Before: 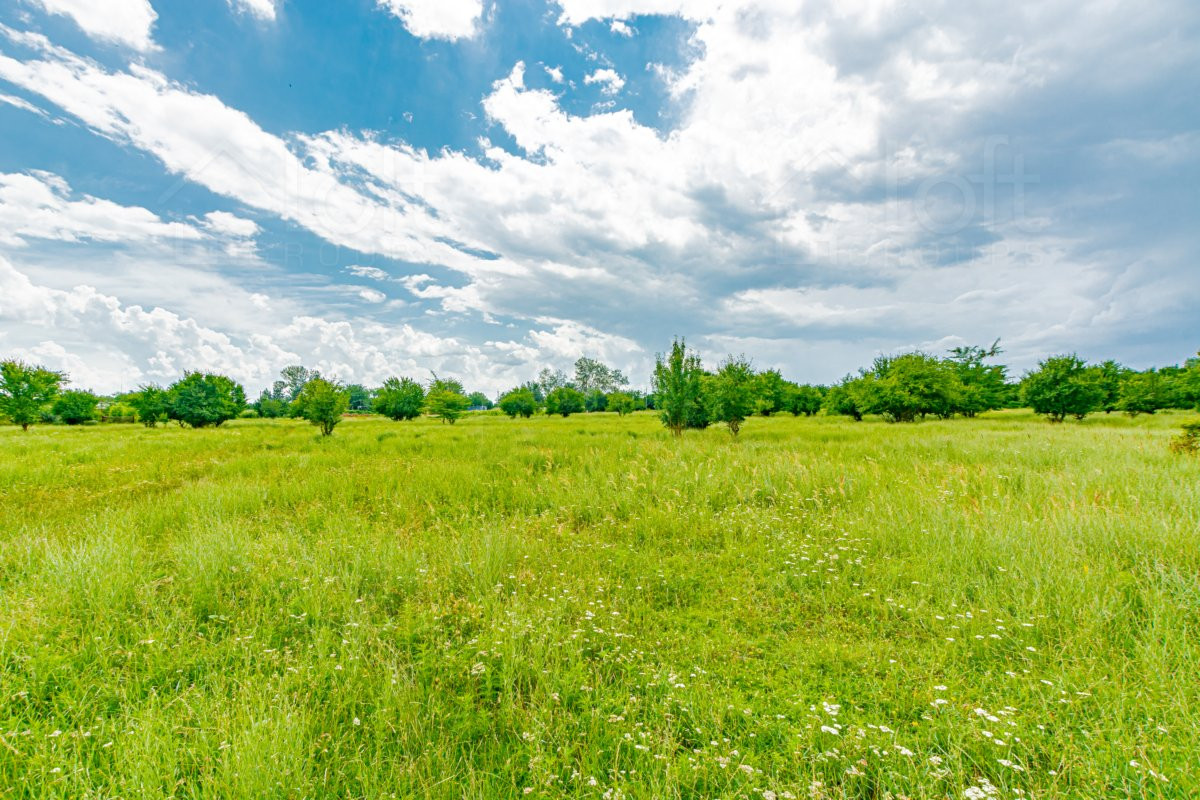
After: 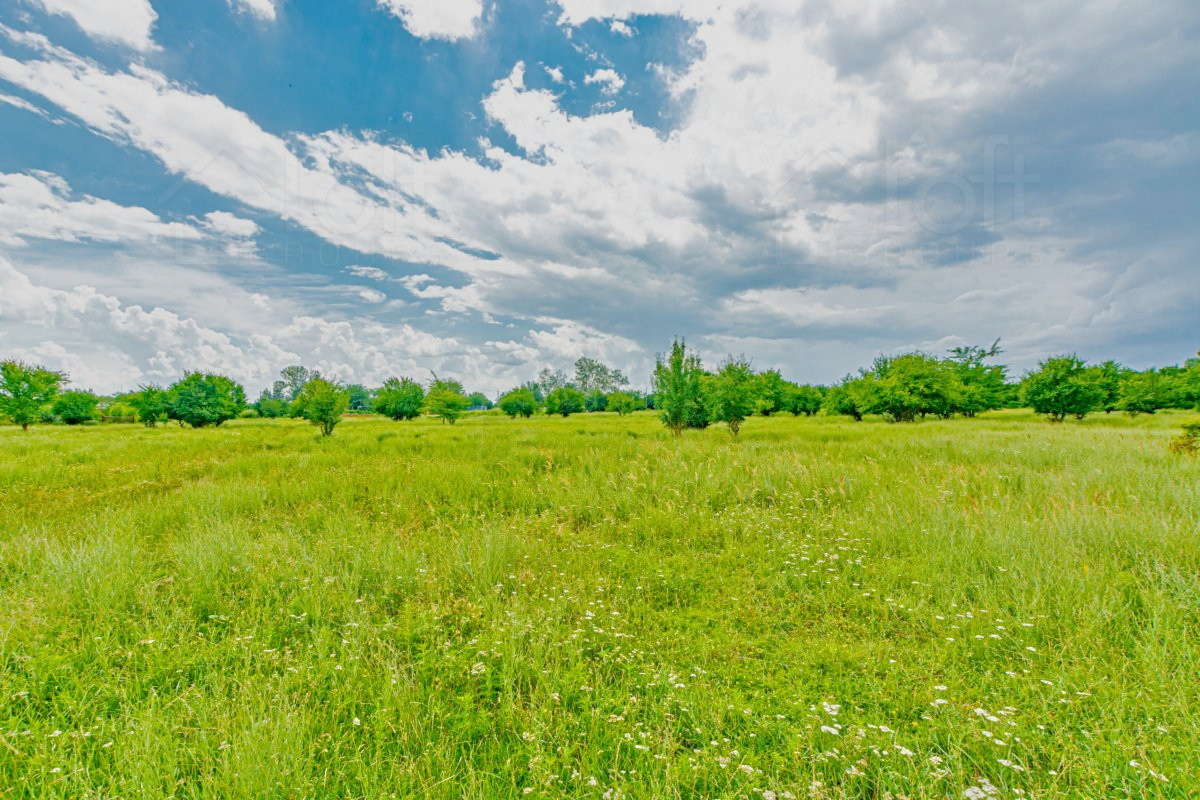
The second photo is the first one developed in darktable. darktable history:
tone equalizer: -8 EV -0.002 EV, -7 EV 0.005 EV, -6 EV -0.008 EV, -5 EV 0.007 EV, -4 EV -0.042 EV, -3 EV -0.233 EV, -2 EV -0.662 EV, -1 EV -0.983 EV, +0 EV -0.969 EV, smoothing diameter 2%, edges refinement/feathering 20, mask exposure compensation -1.57 EV, filter diffusion 5
exposure: exposure 0.559 EV, compensate highlight preservation false
